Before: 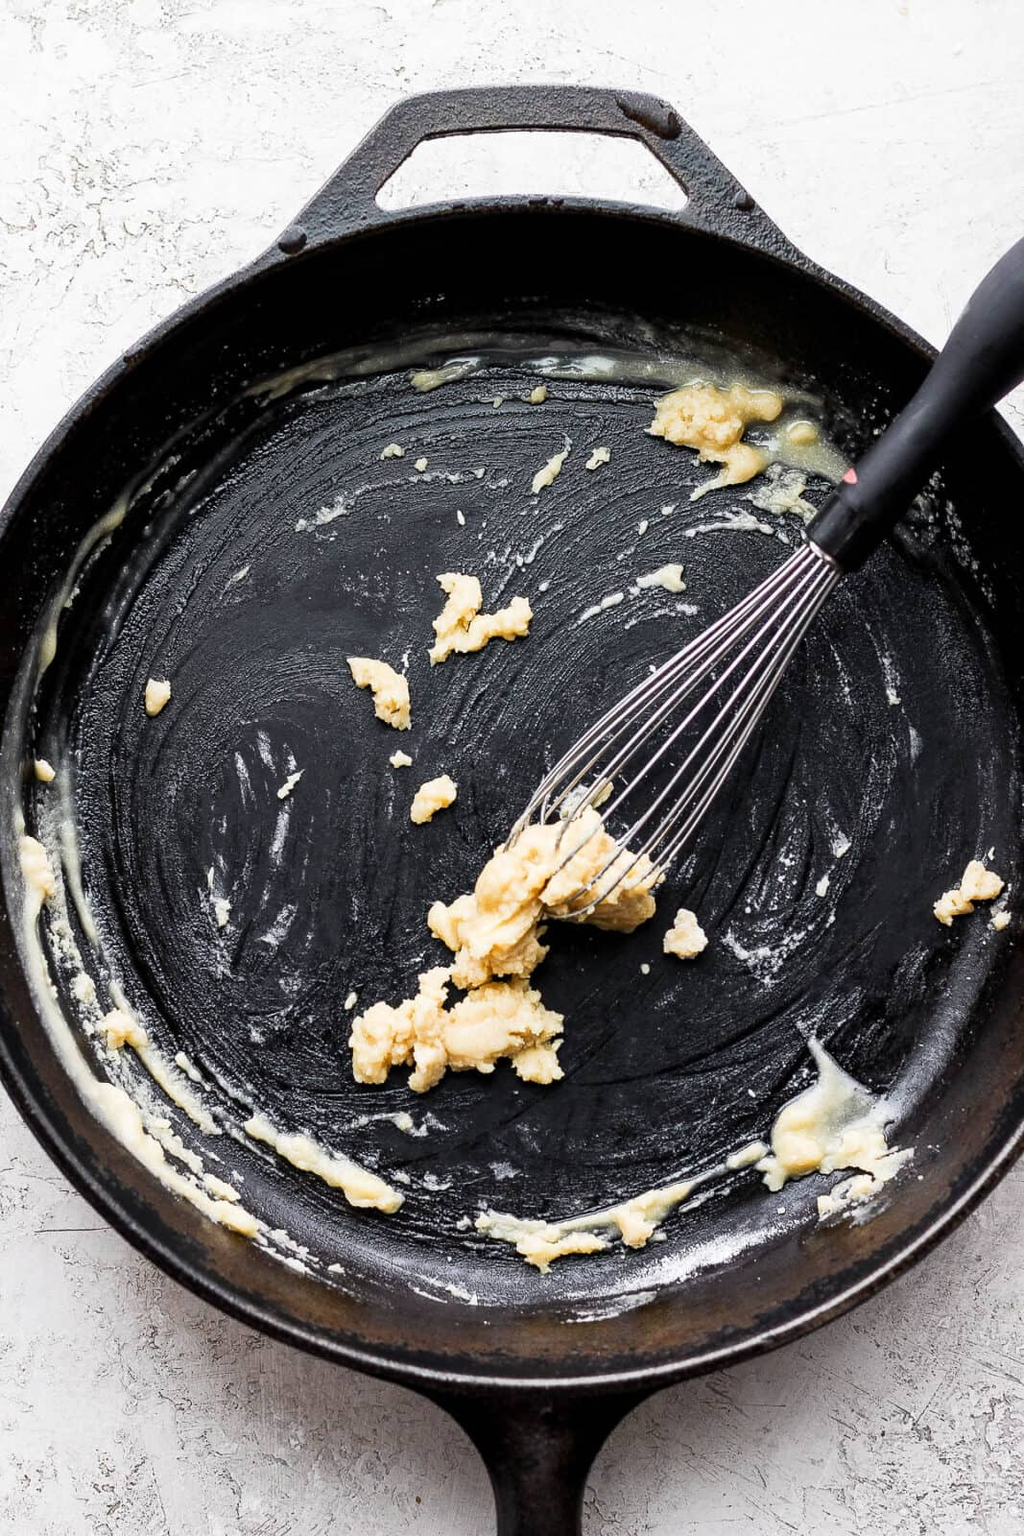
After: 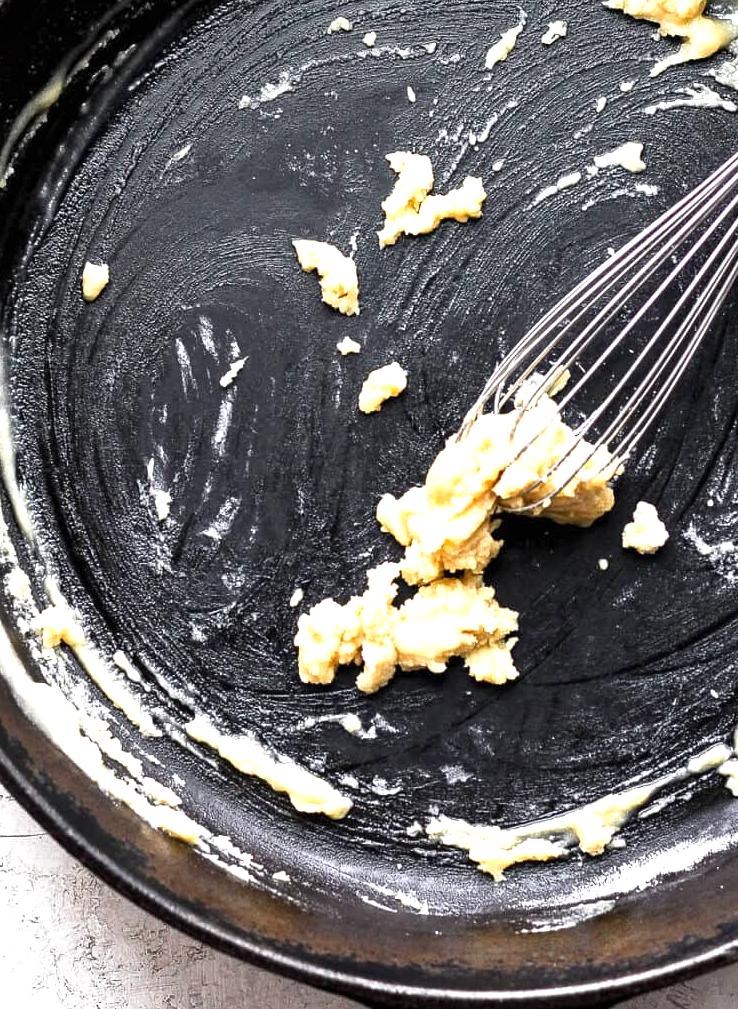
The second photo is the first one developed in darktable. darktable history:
crop: left 6.477%, top 27.832%, right 24.346%, bottom 9.089%
exposure: exposure 0.739 EV, compensate highlight preservation false
